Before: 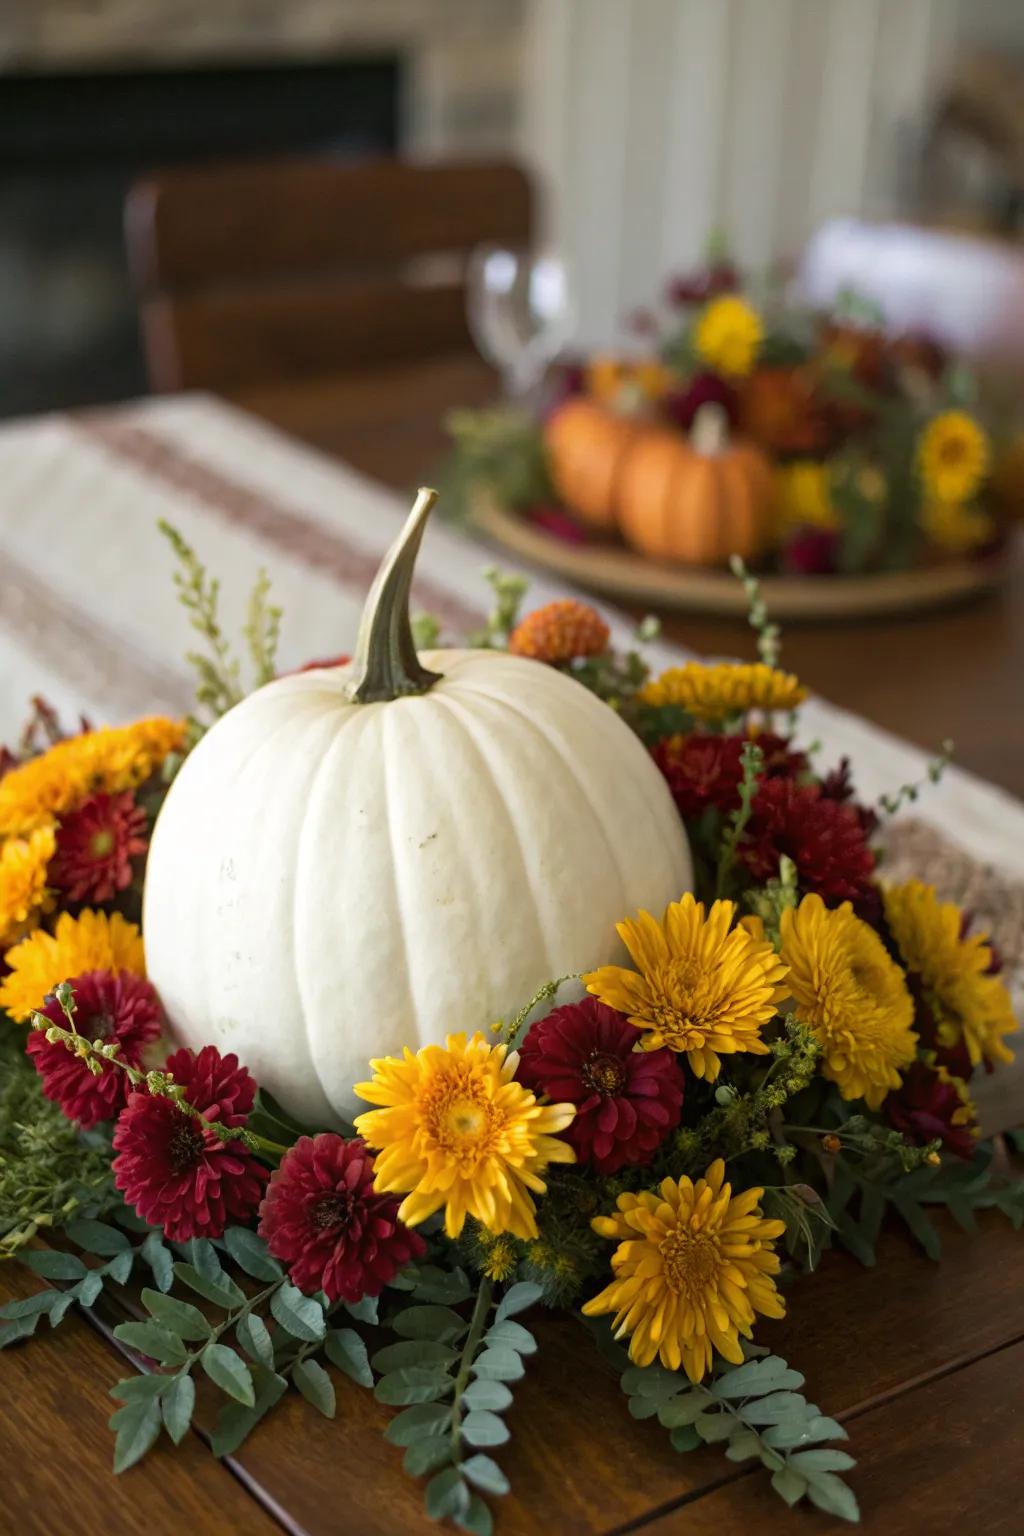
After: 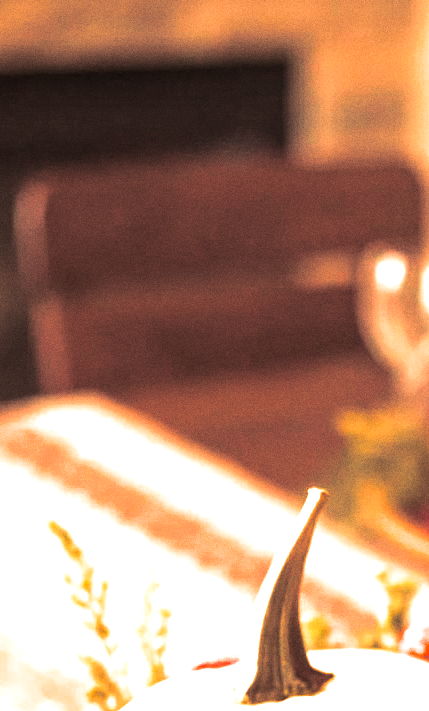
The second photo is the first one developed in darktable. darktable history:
crop and rotate: left 10.817%, top 0.062%, right 47.194%, bottom 53.626%
split-toning: shadows › saturation 0.24, highlights › hue 54°, highlights › saturation 0.24
grain: coarseness 0.09 ISO
contrast brightness saturation: contrast 0.04, saturation 0.07
tone equalizer: on, module defaults
white balance: red 1.467, blue 0.684
shadows and highlights: shadows 4.1, highlights -17.6, soften with gaussian
exposure: exposure 1 EV, compensate highlight preservation false
